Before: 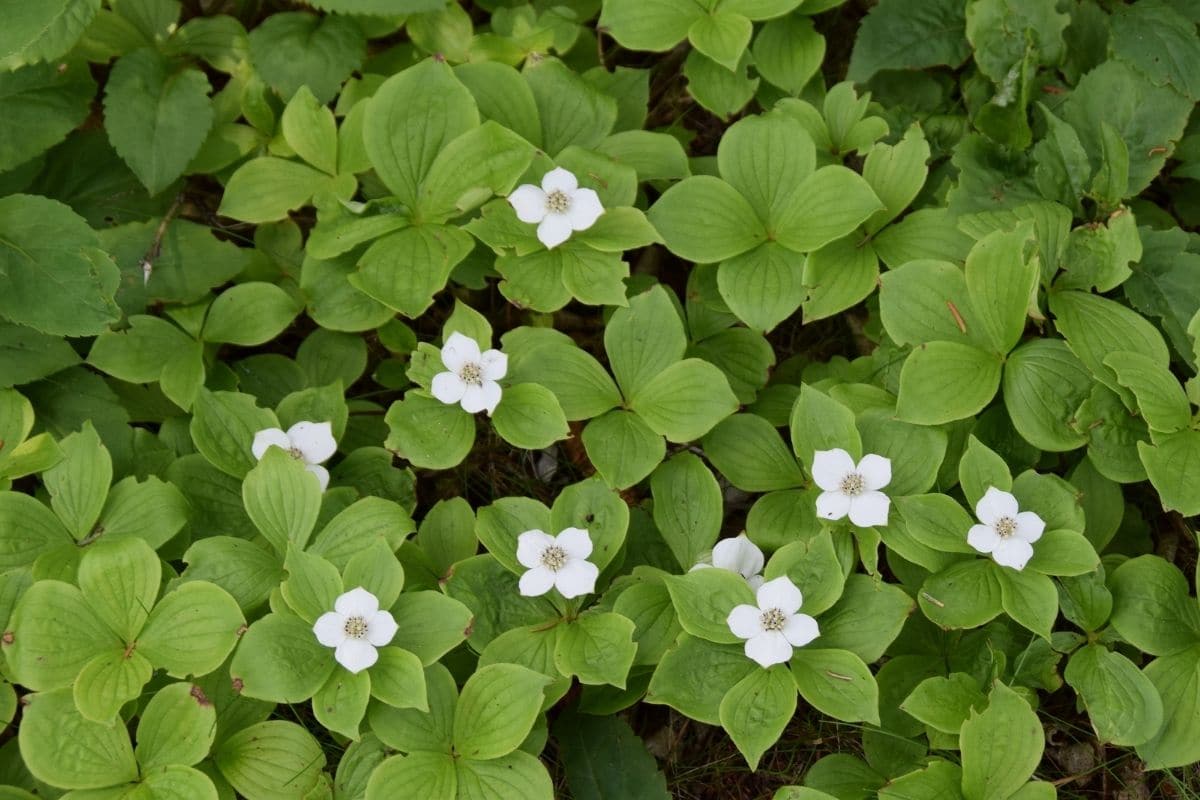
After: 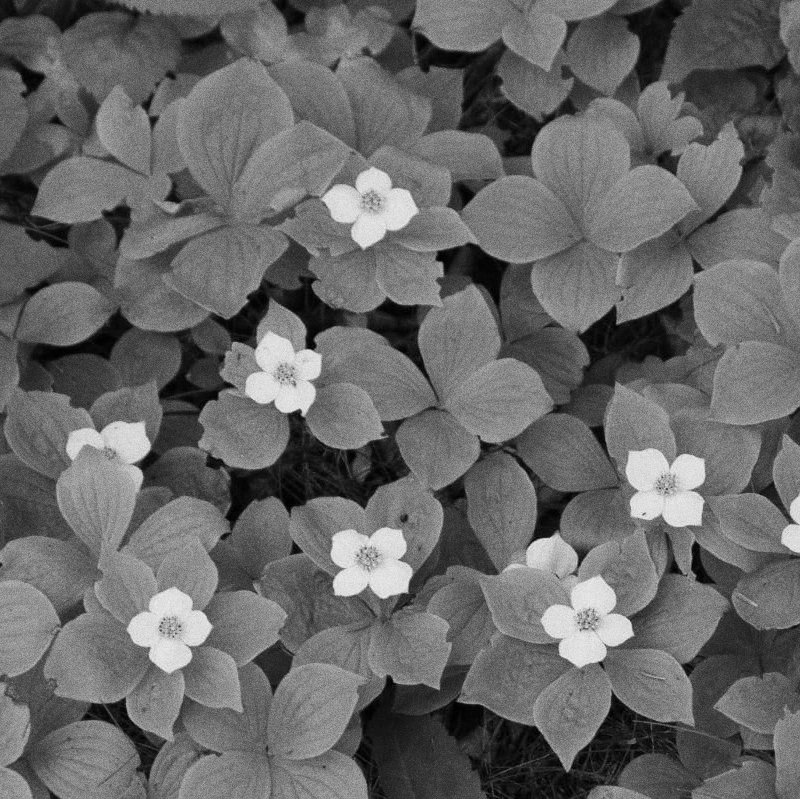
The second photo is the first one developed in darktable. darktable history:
contrast brightness saturation: saturation 0.5
monochrome: on, module defaults
crop and rotate: left 15.546%, right 17.787%
grain: coarseness 0.09 ISO, strength 40%
vibrance: vibrance 50%
